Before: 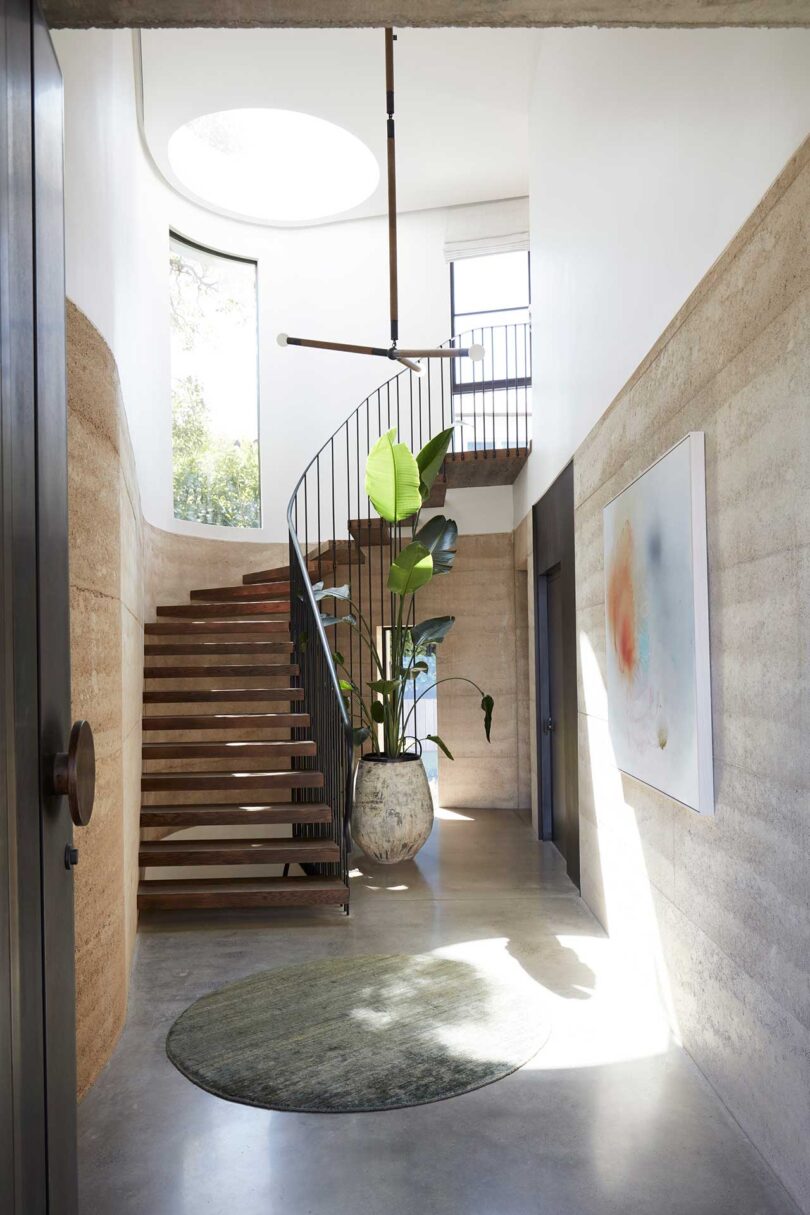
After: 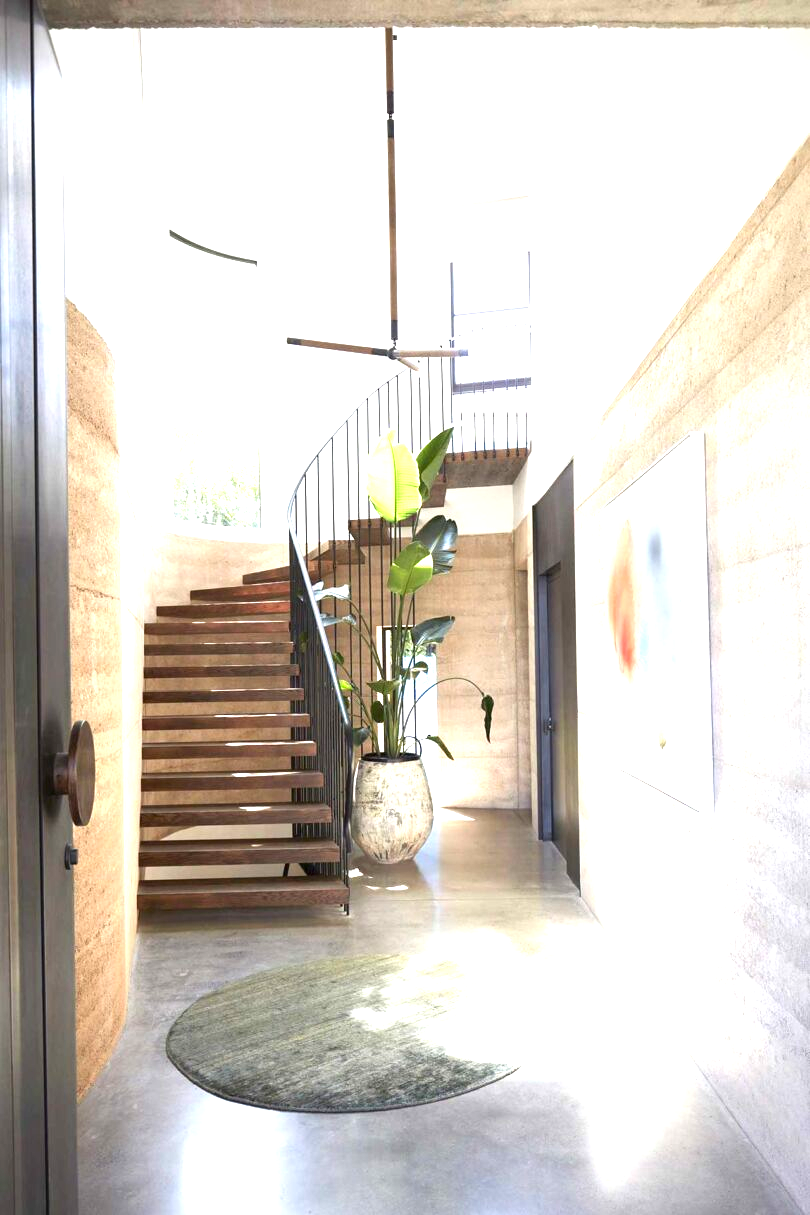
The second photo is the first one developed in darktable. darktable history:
exposure: black level correction 0, exposure 1.507 EV, compensate exposure bias true, compensate highlight preservation false
